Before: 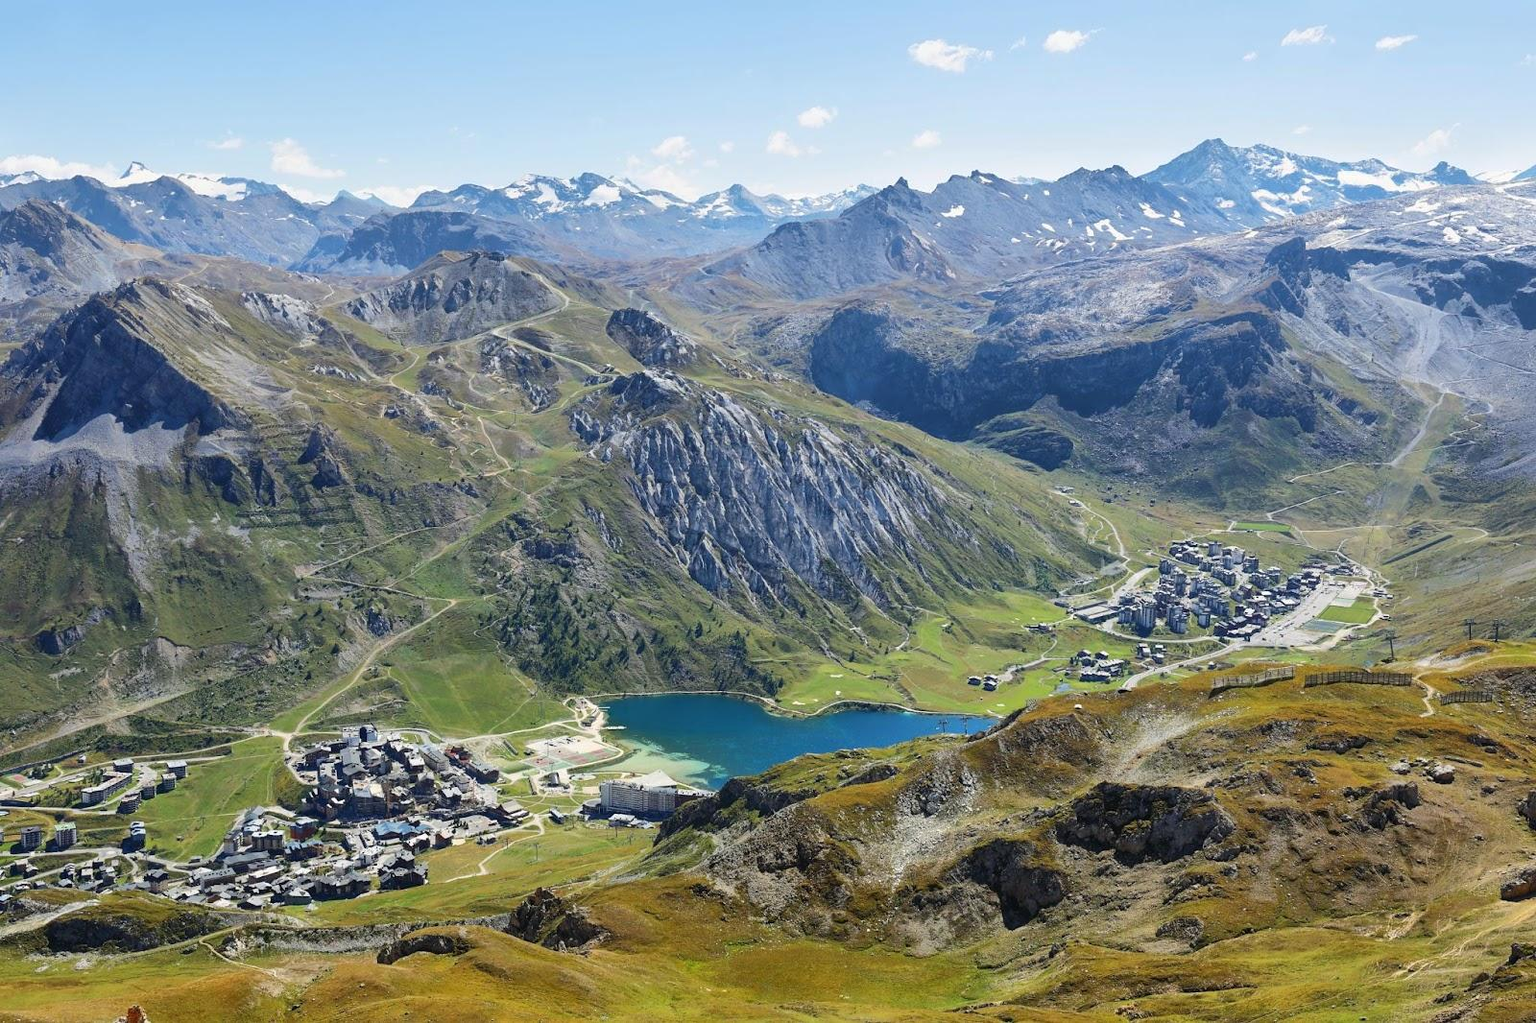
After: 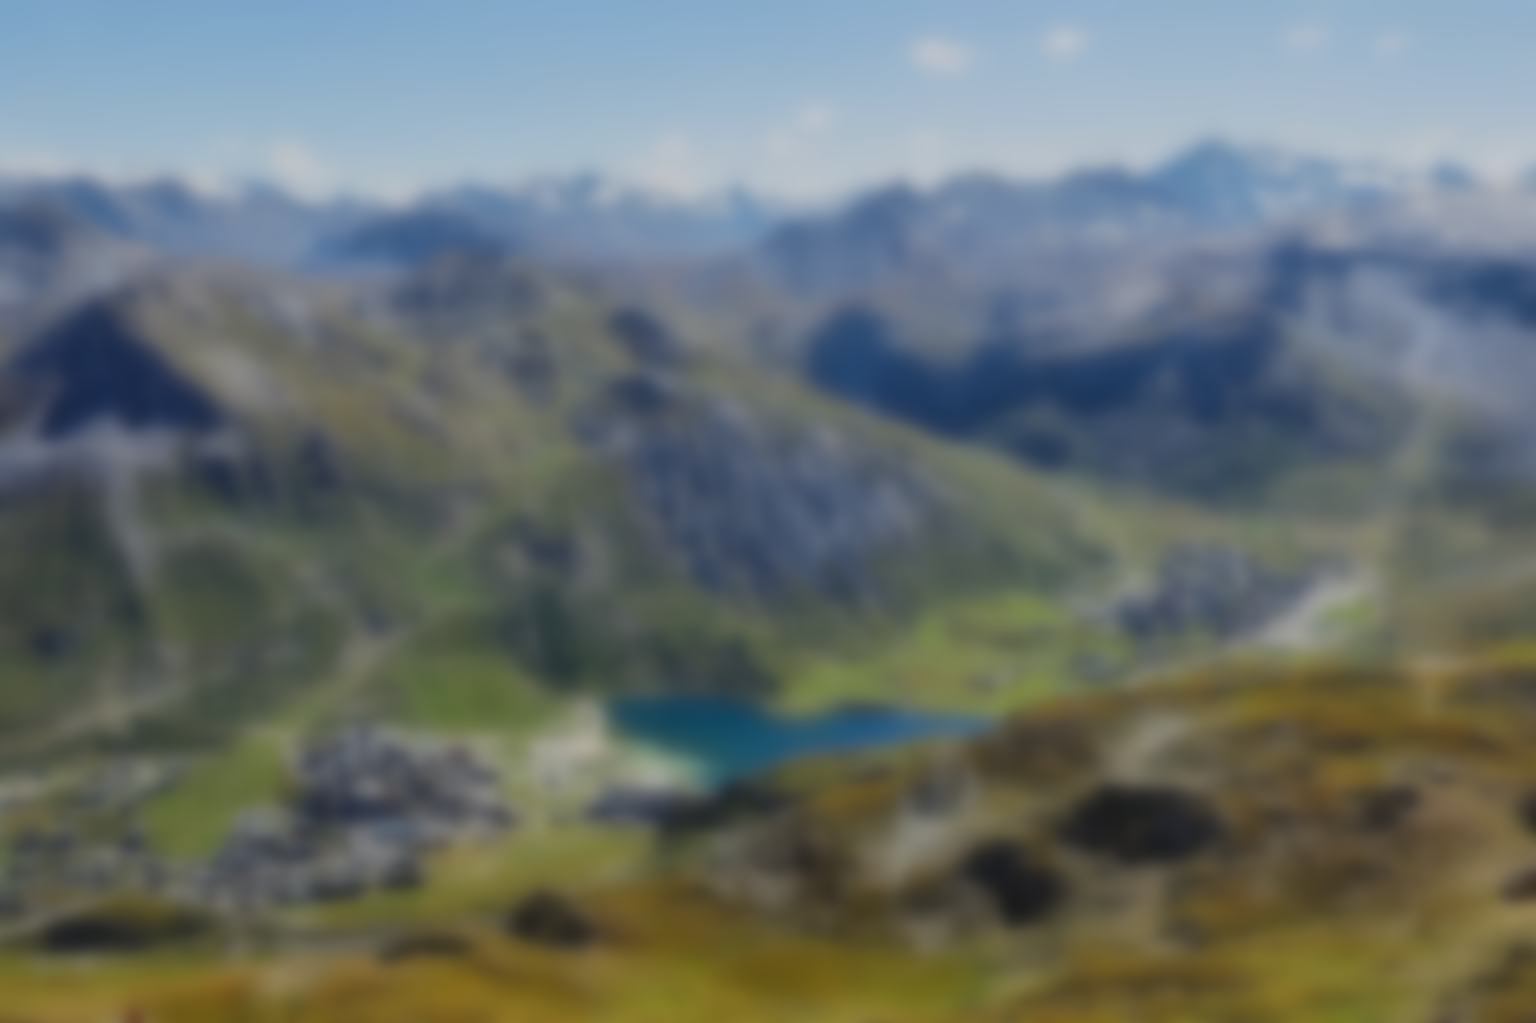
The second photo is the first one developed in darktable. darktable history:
exposure: exposure -0.582 EV, compensate highlight preservation false
lowpass: on, module defaults
